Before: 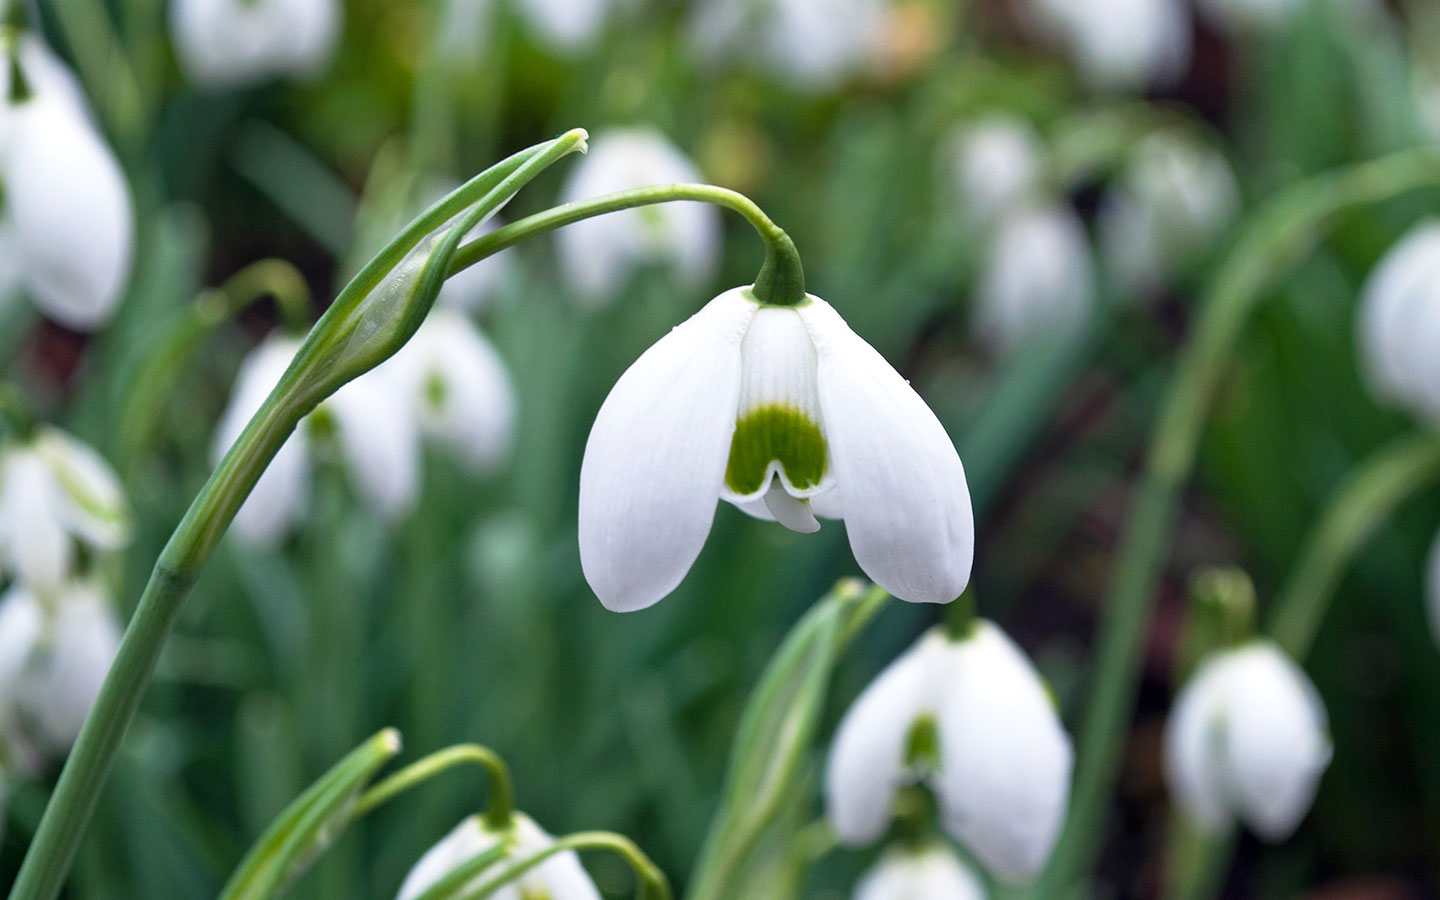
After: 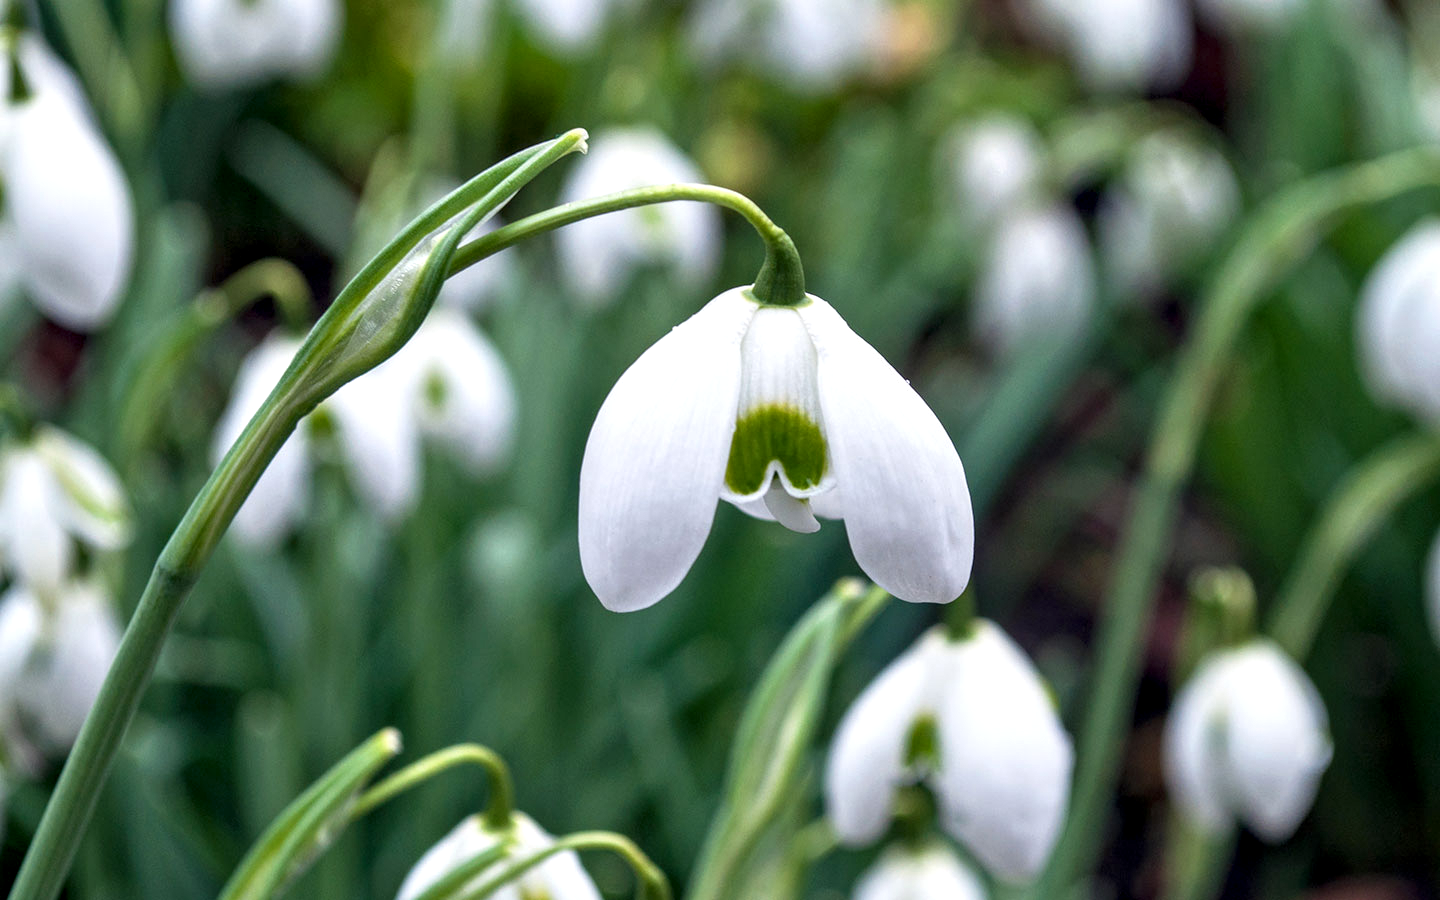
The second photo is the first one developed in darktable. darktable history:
local contrast: highlights 58%, detail 145%
